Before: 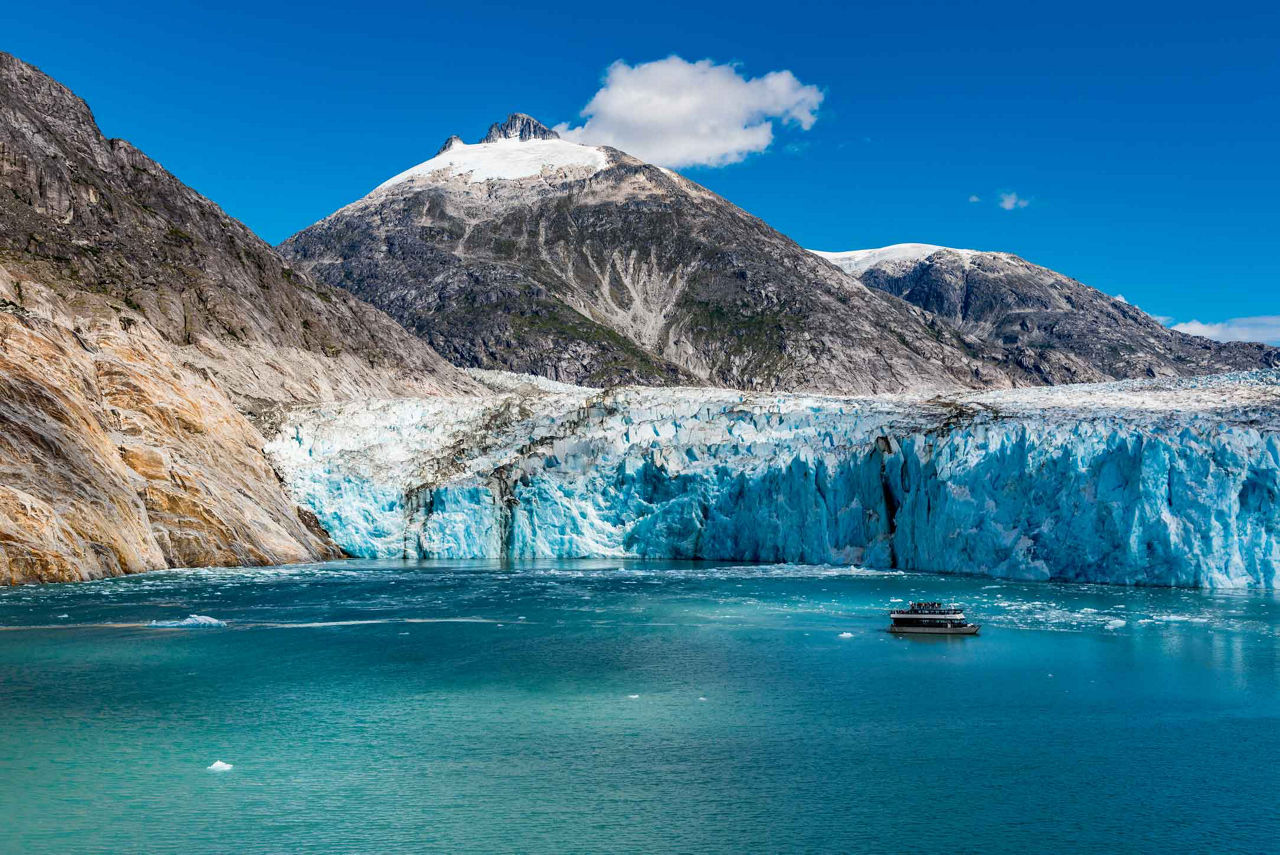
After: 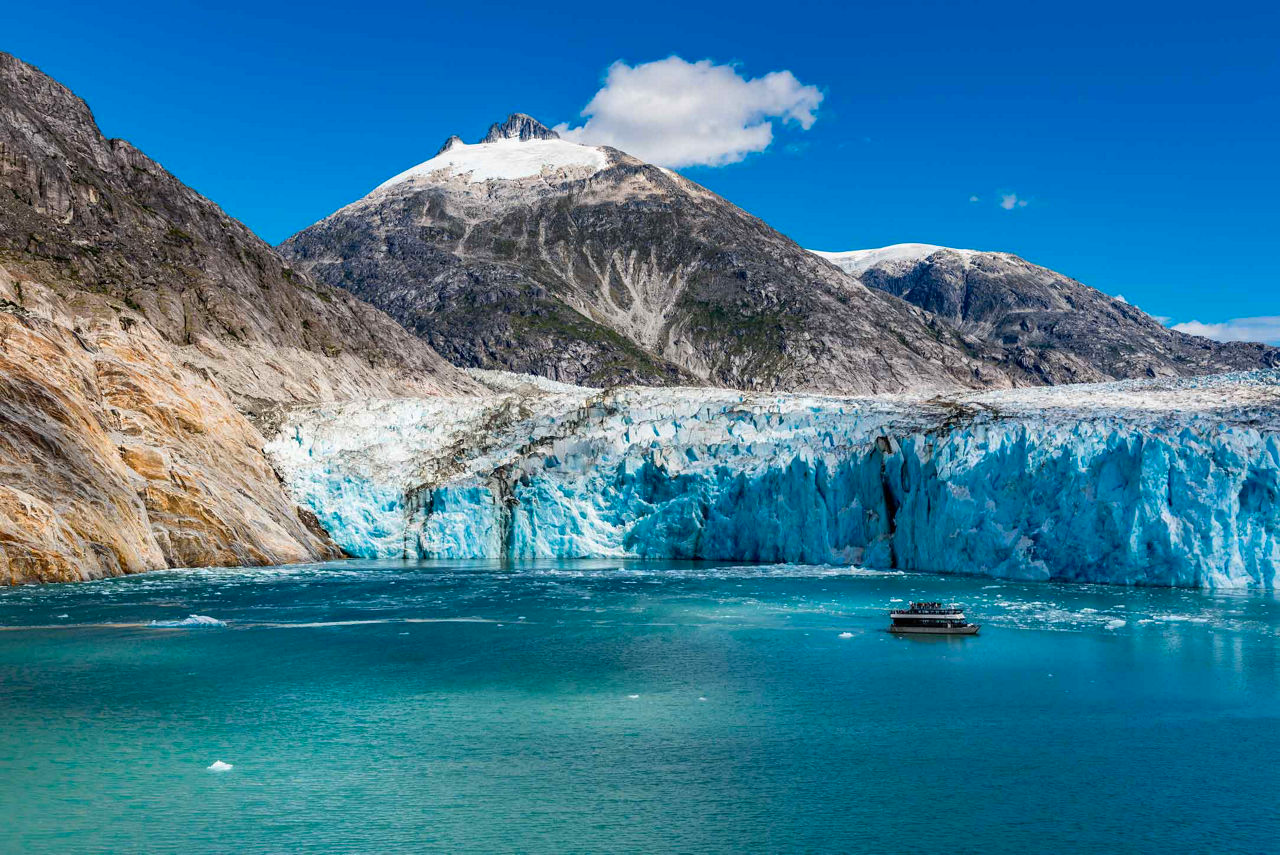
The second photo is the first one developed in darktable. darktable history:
contrast brightness saturation: saturation 0.102
